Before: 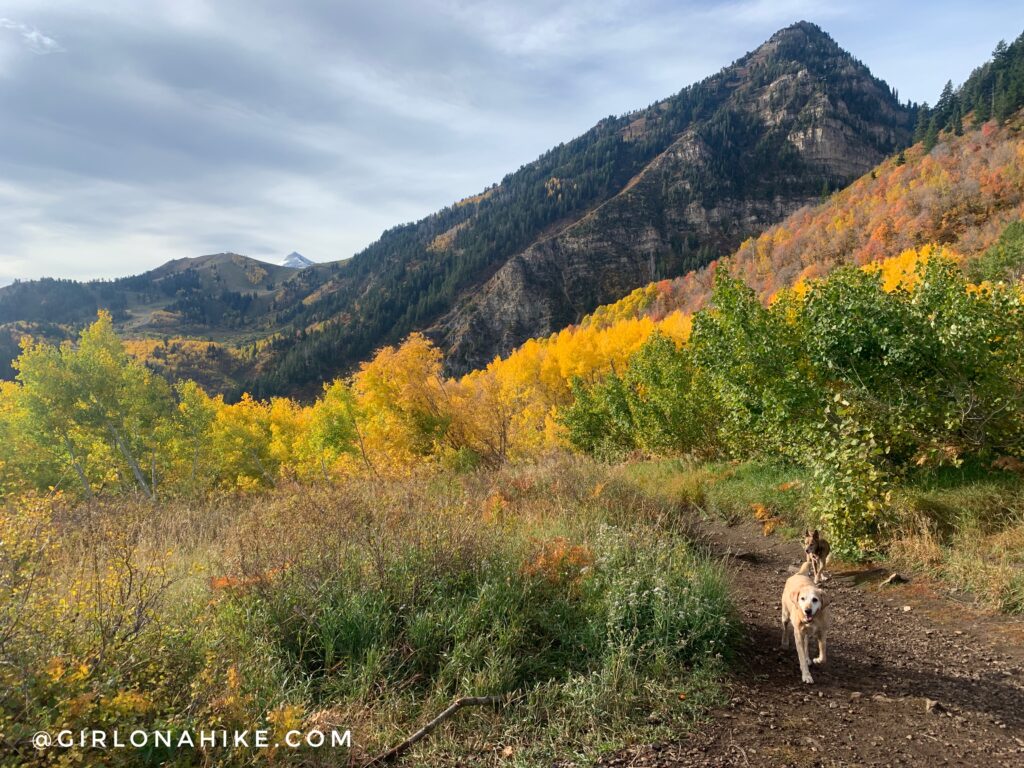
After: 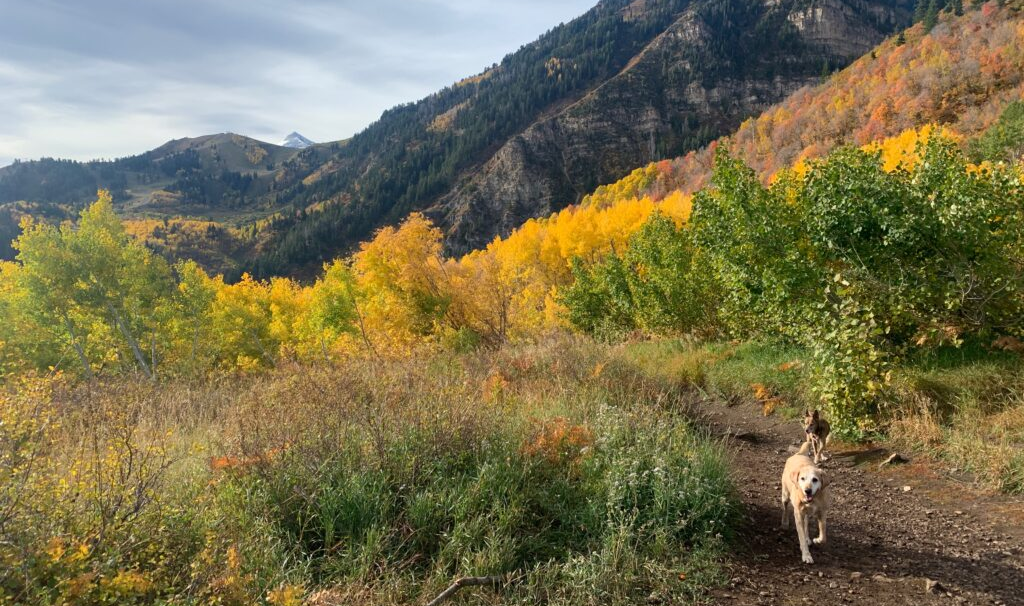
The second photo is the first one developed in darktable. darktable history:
crop and rotate: top 15.723%, bottom 5.33%
